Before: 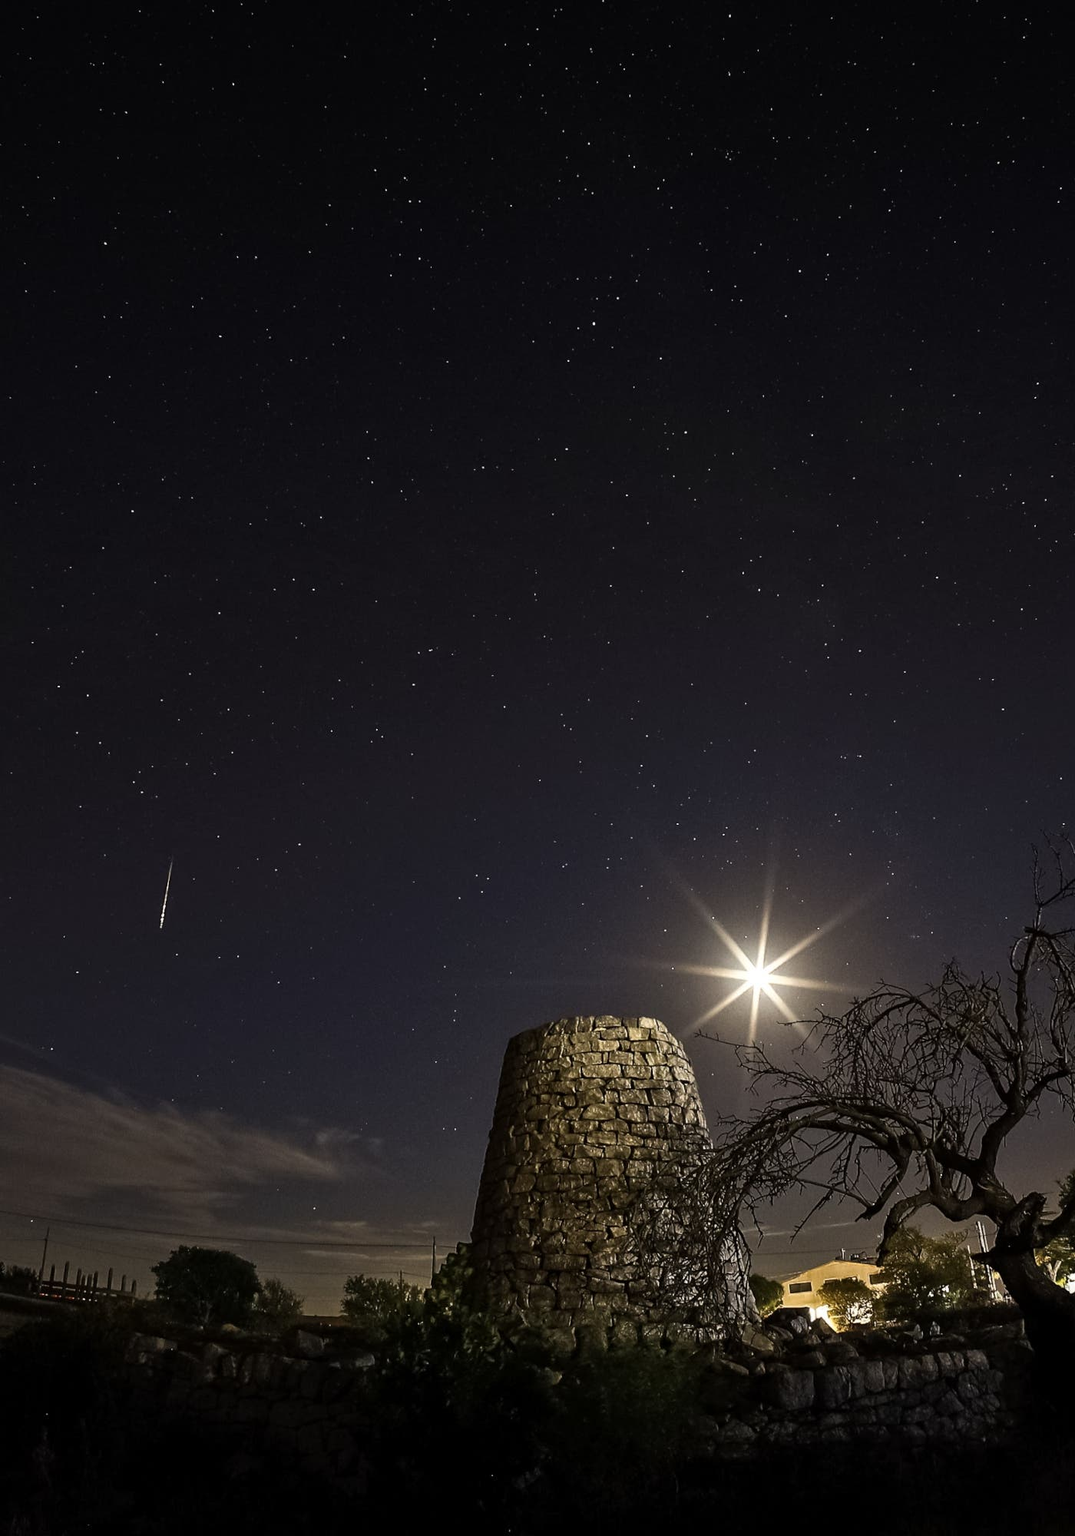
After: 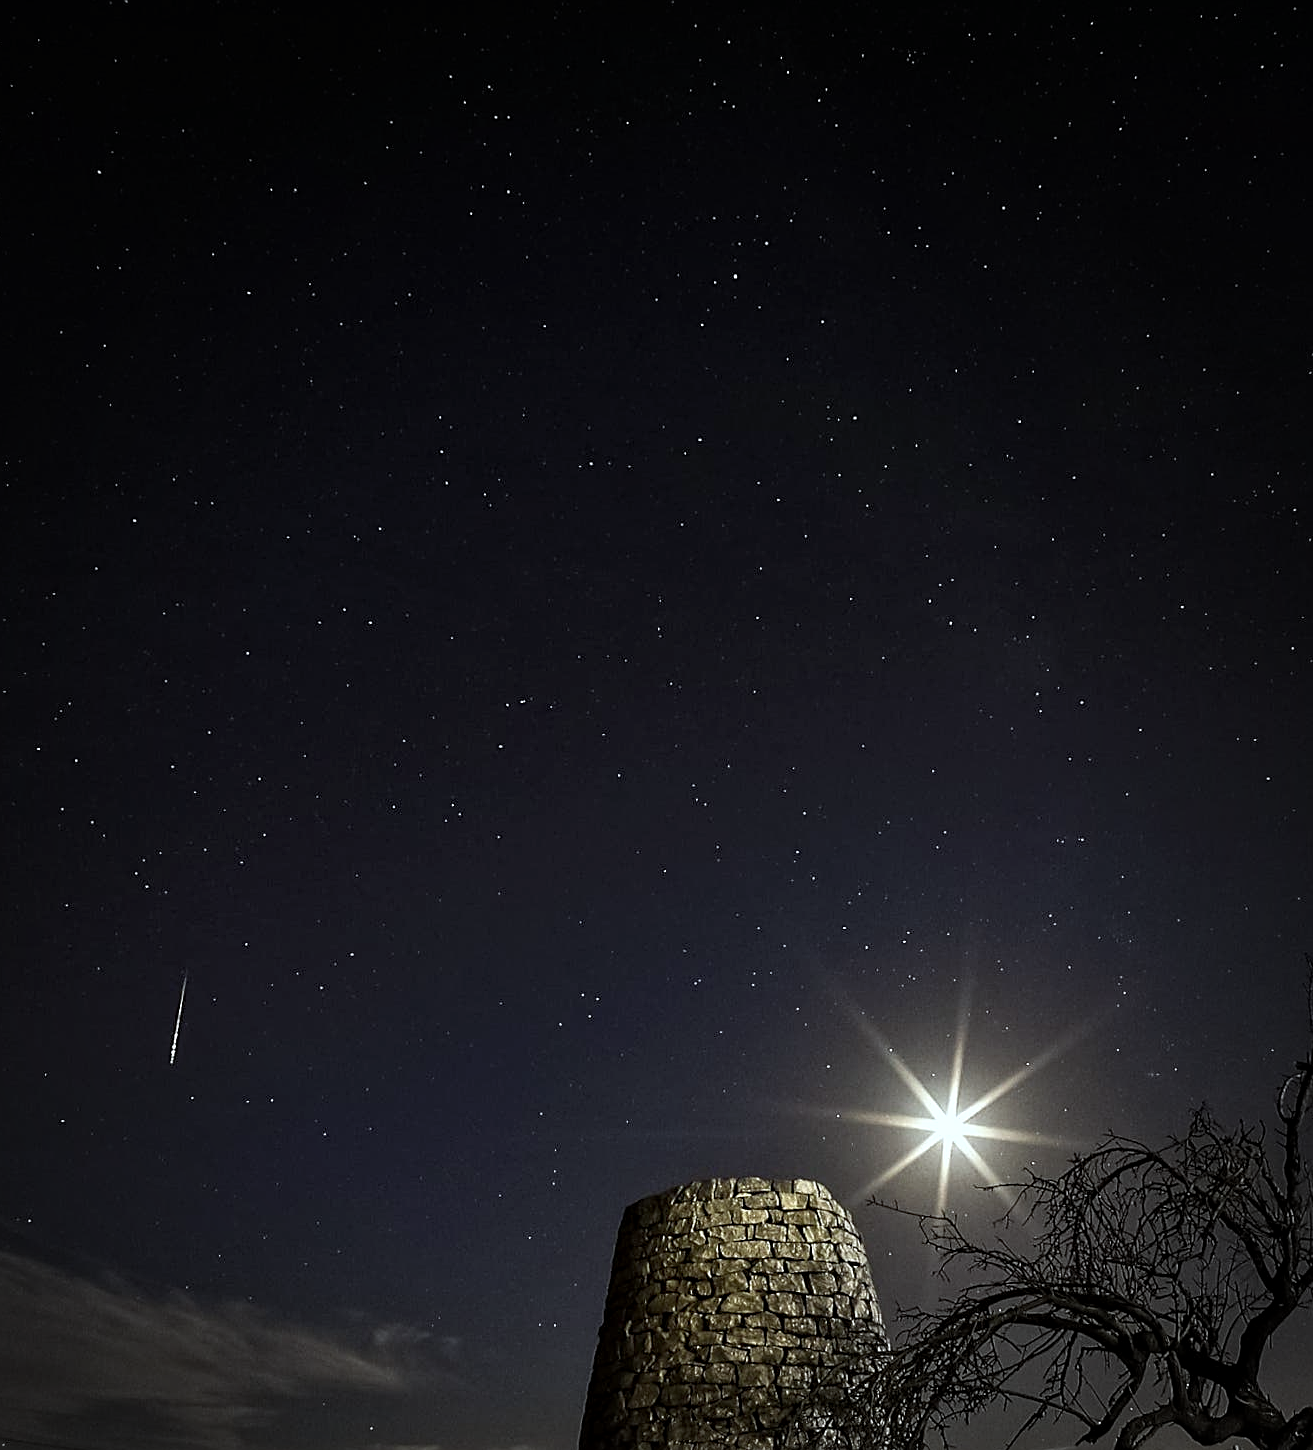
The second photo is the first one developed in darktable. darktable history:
sharpen: on, module defaults
exposure: black level correction 0.001, compensate highlight preservation false
crop: left 2.737%, top 7.287%, right 3.421%, bottom 20.179%
vignetting: fall-off start 64.63%, center (-0.034, 0.148), width/height ratio 0.881
white balance: red 0.925, blue 1.046
tone equalizer: on, module defaults
local contrast: highlights 100%, shadows 100%, detail 120%, midtone range 0.2
